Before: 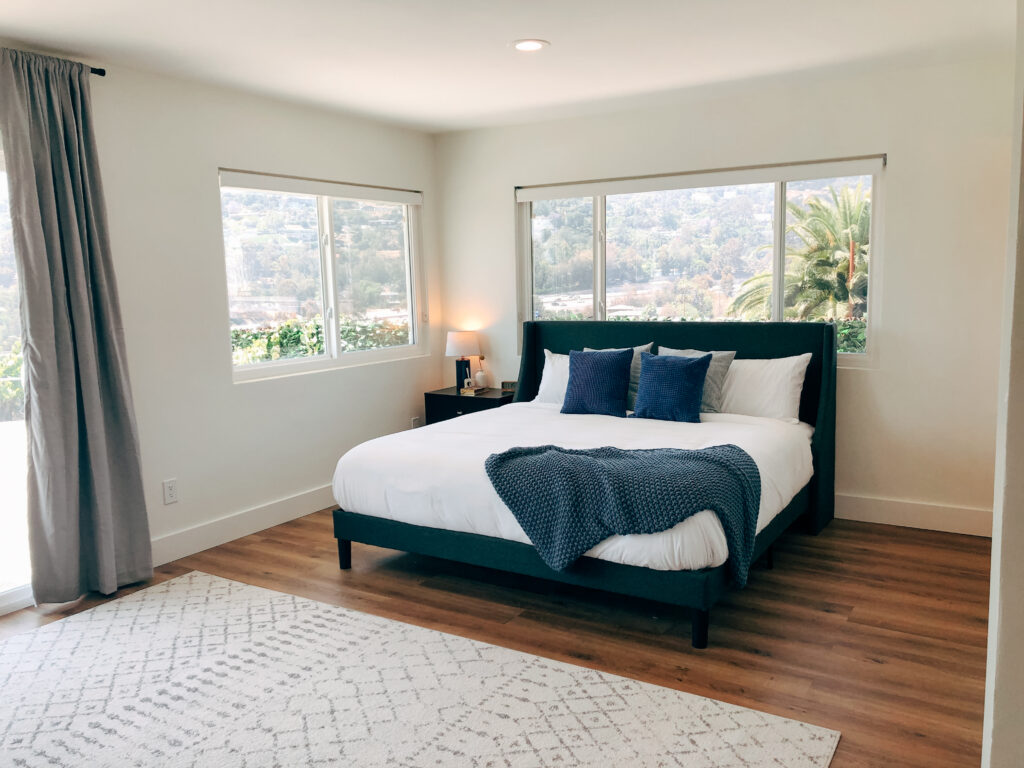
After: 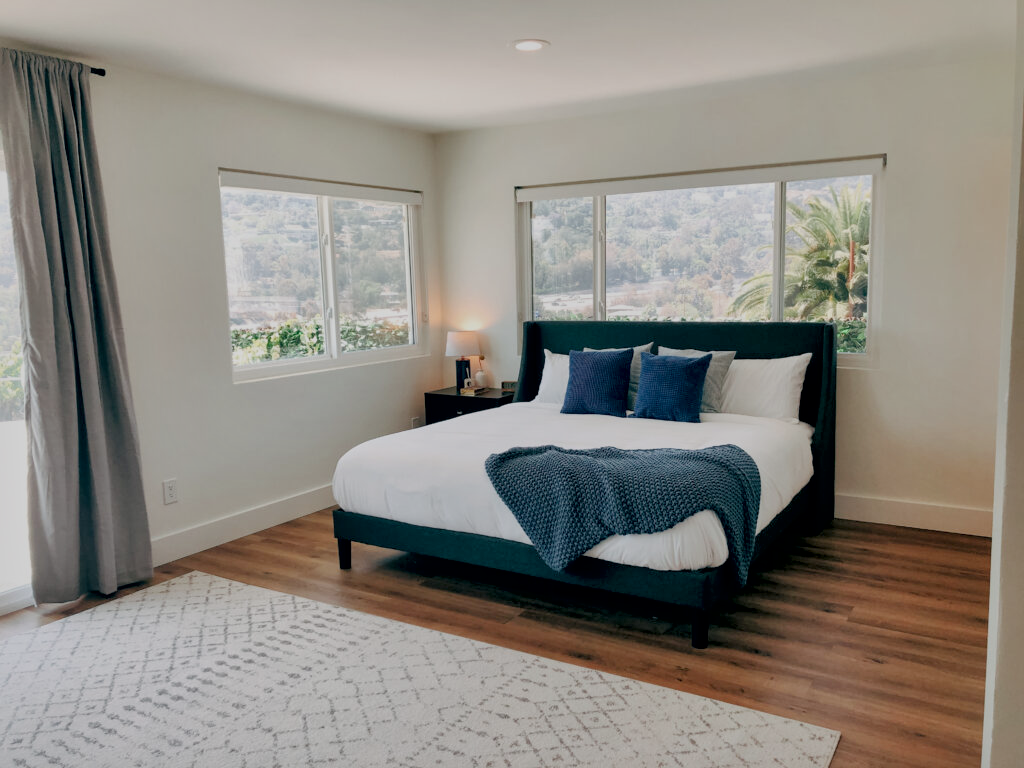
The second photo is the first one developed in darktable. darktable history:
local contrast: mode bilateral grid, contrast 50, coarseness 50, detail 150%, midtone range 0.2
tone equalizer: -8 EV 0.215 EV, -7 EV 0.427 EV, -6 EV 0.412 EV, -5 EV 0.255 EV, -3 EV -0.258 EV, -2 EV -0.394 EV, -1 EV -0.406 EV, +0 EV -0.257 EV, edges refinement/feathering 500, mask exposure compensation -1.57 EV, preserve details no
filmic rgb: black relative exposure -16 EV, white relative exposure 6.07 EV, hardness 5.21
